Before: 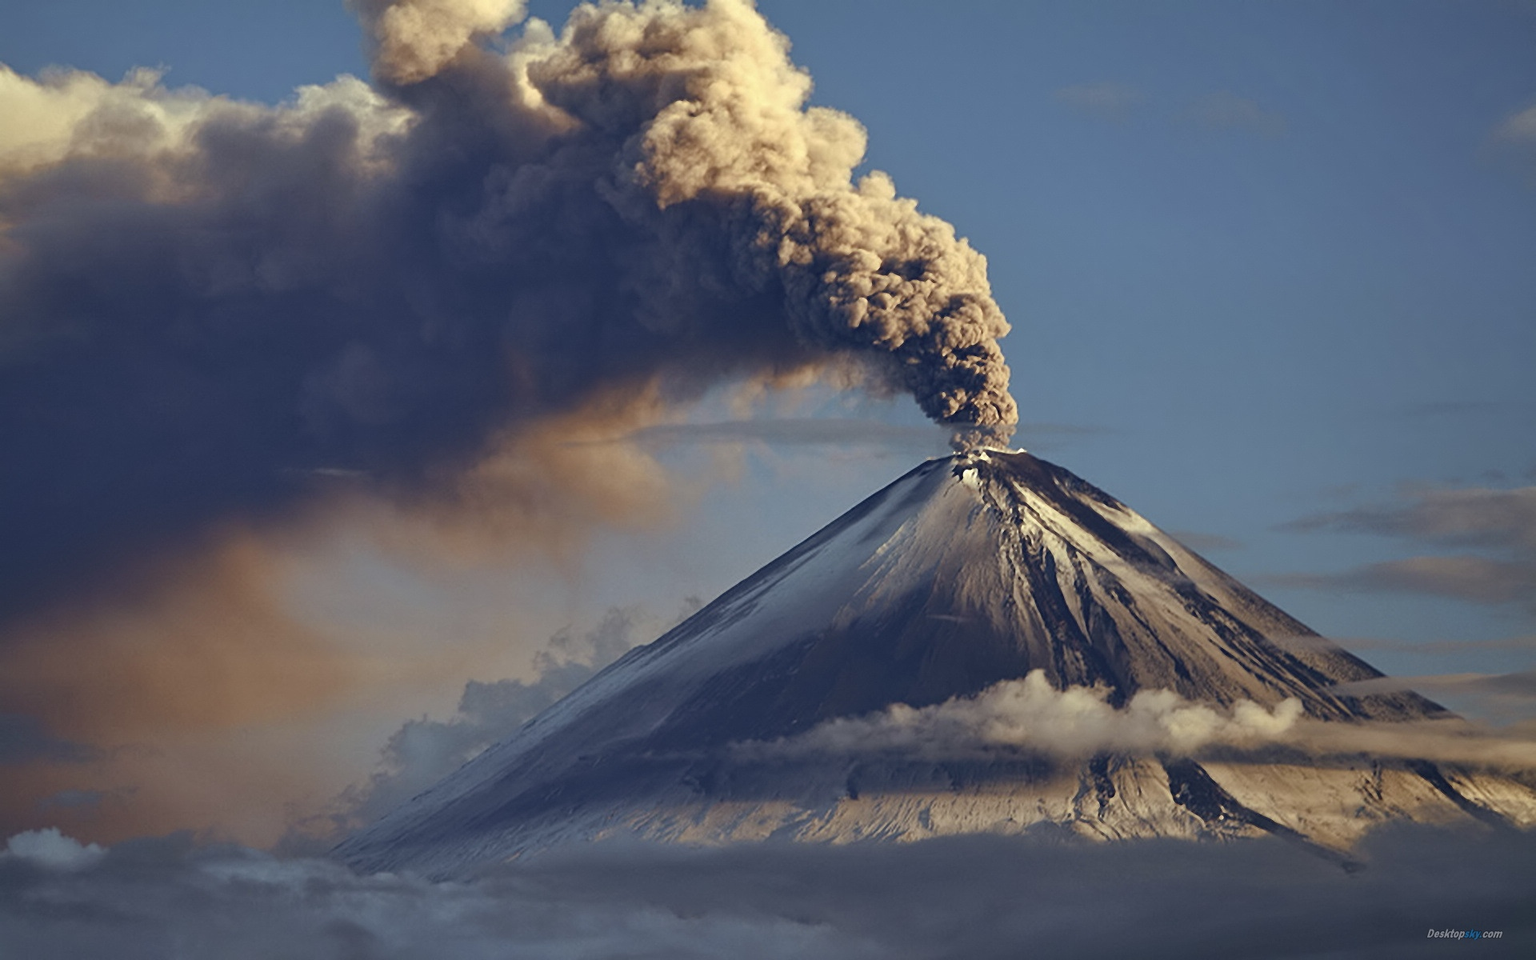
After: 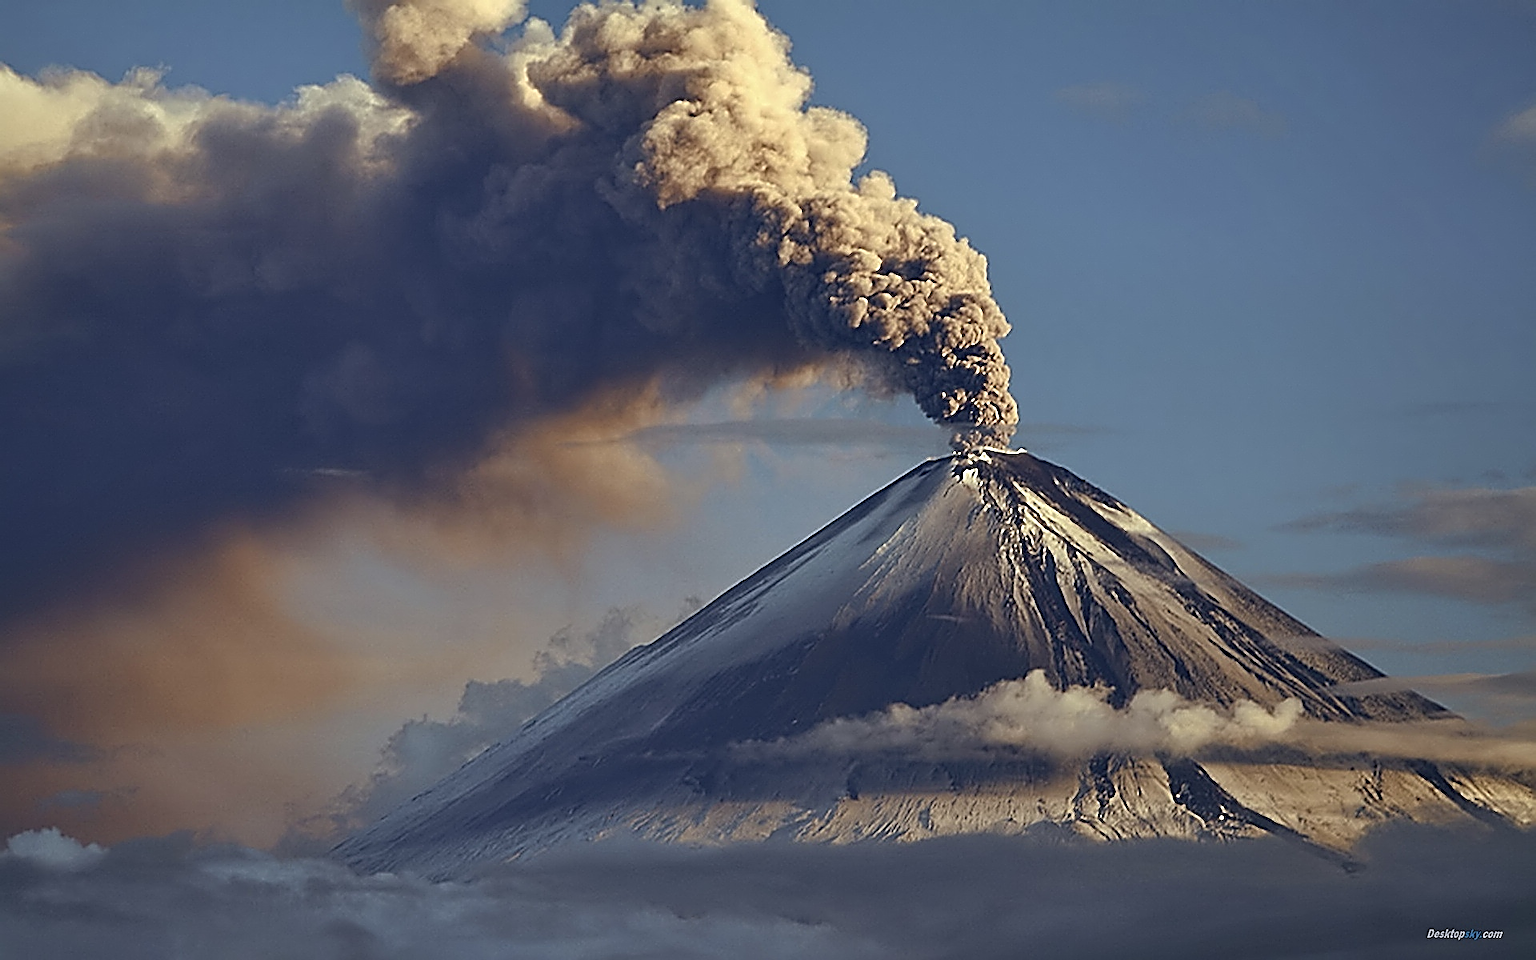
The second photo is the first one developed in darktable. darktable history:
sharpen: amount 1.985
